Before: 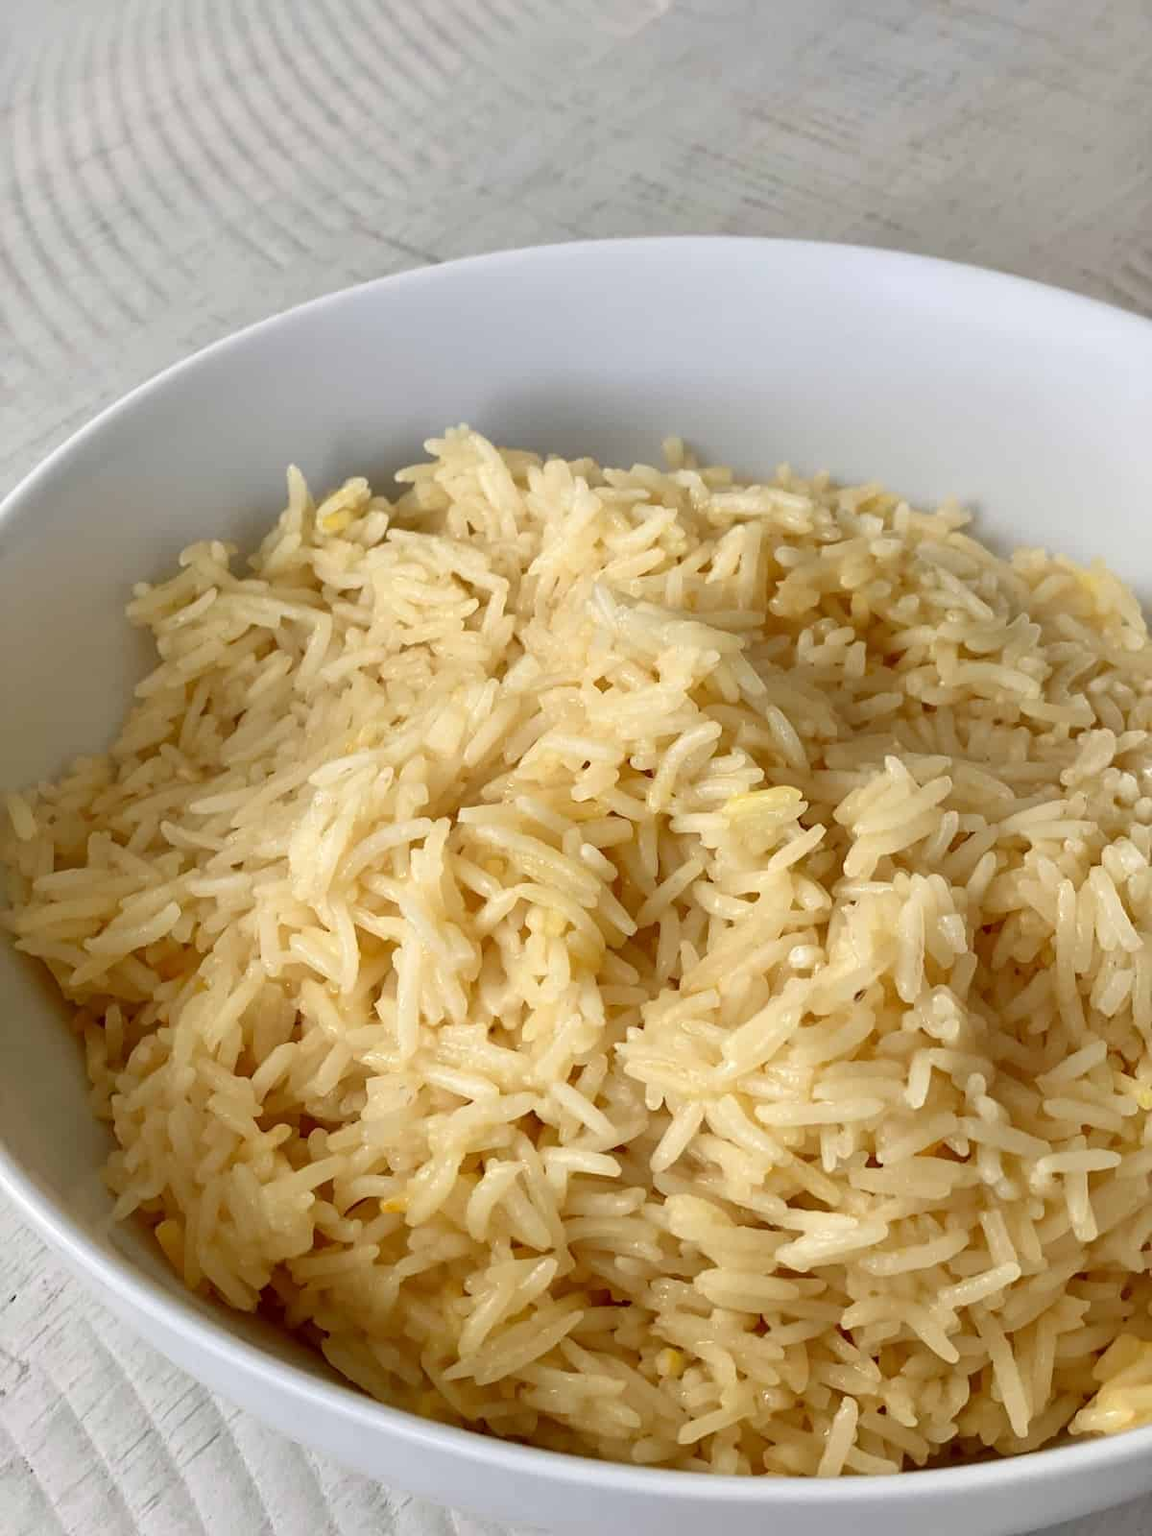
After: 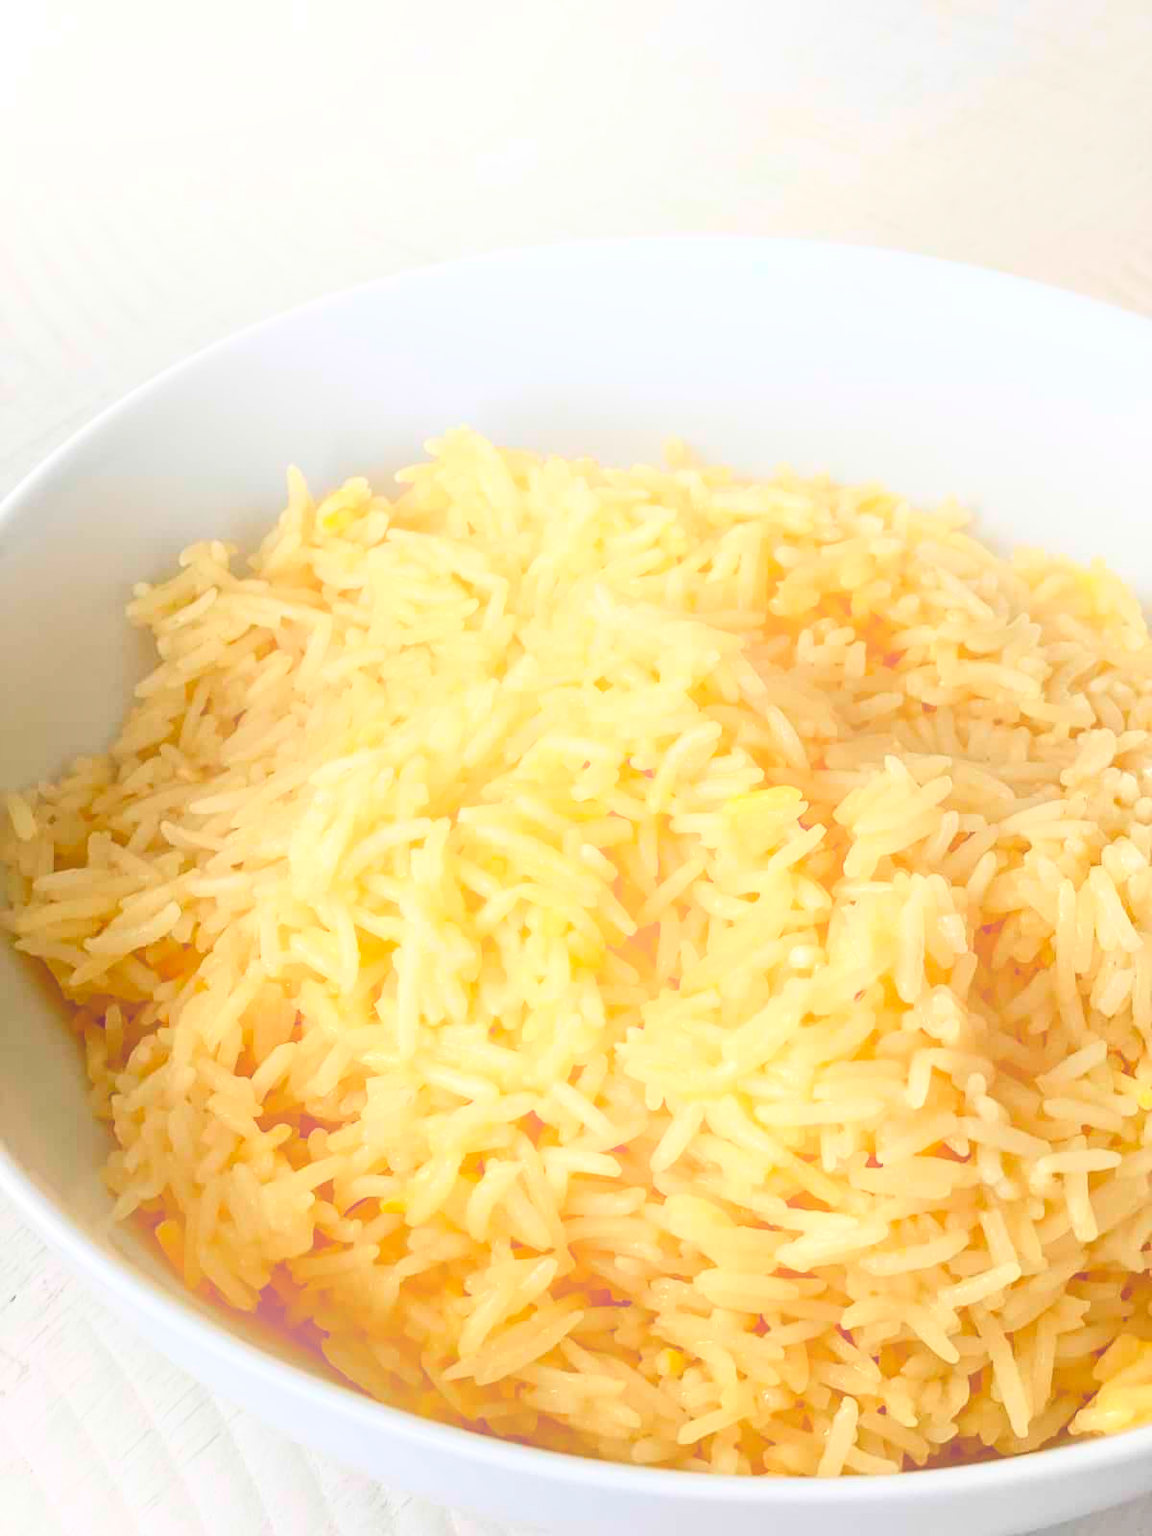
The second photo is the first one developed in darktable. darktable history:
bloom: size 40%
contrast brightness saturation: contrast 0.2, brightness 0.16, saturation 0.22
local contrast: highlights 100%, shadows 100%, detail 120%, midtone range 0.2
